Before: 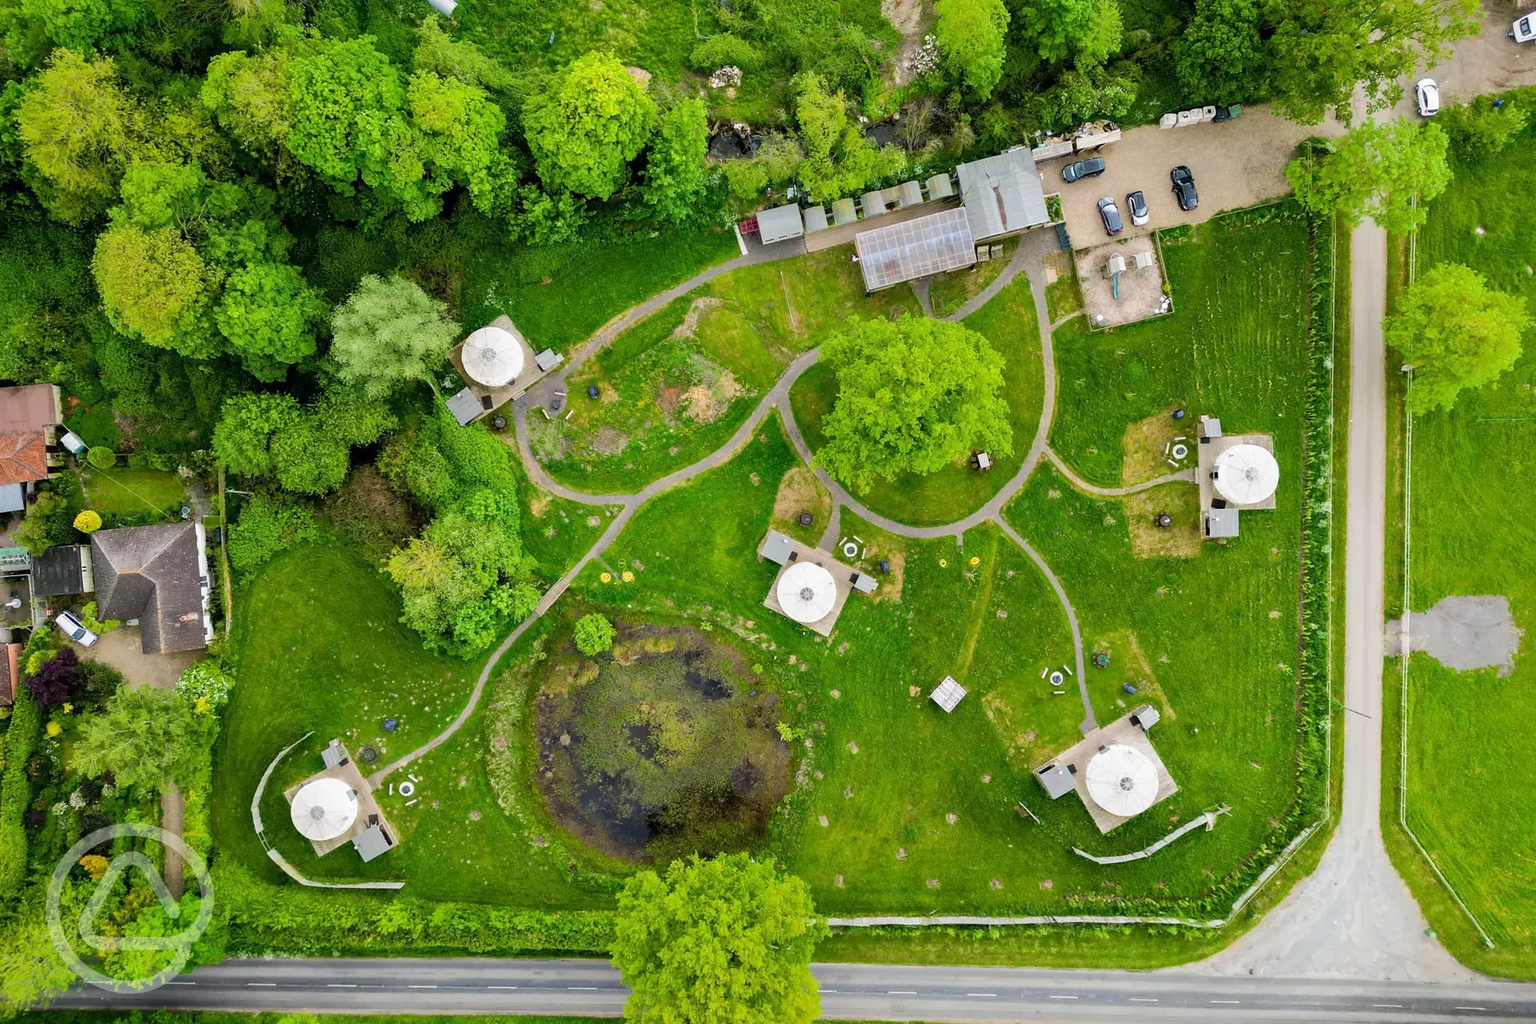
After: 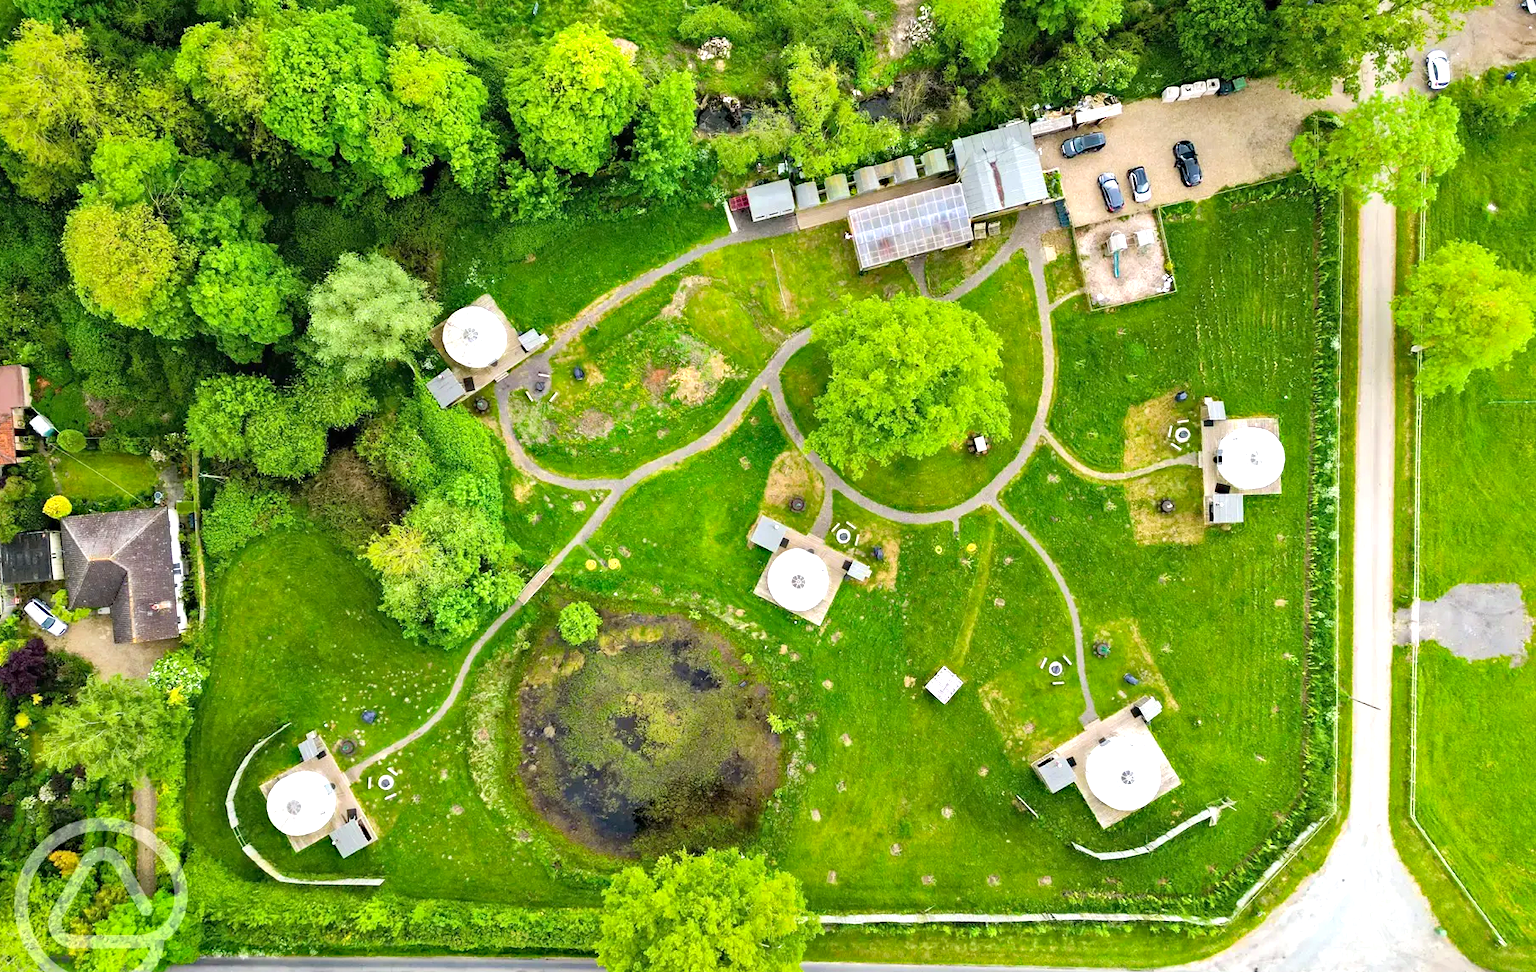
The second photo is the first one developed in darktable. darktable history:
crop: left 2.111%, top 2.896%, right 0.8%, bottom 4.891%
exposure: black level correction 0, exposure 0.694 EV, compensate exposure bias true, compensate highlight preservation false
haze removal: strength 0.296, distance 0.243, compatibility mode true, adaptive false
